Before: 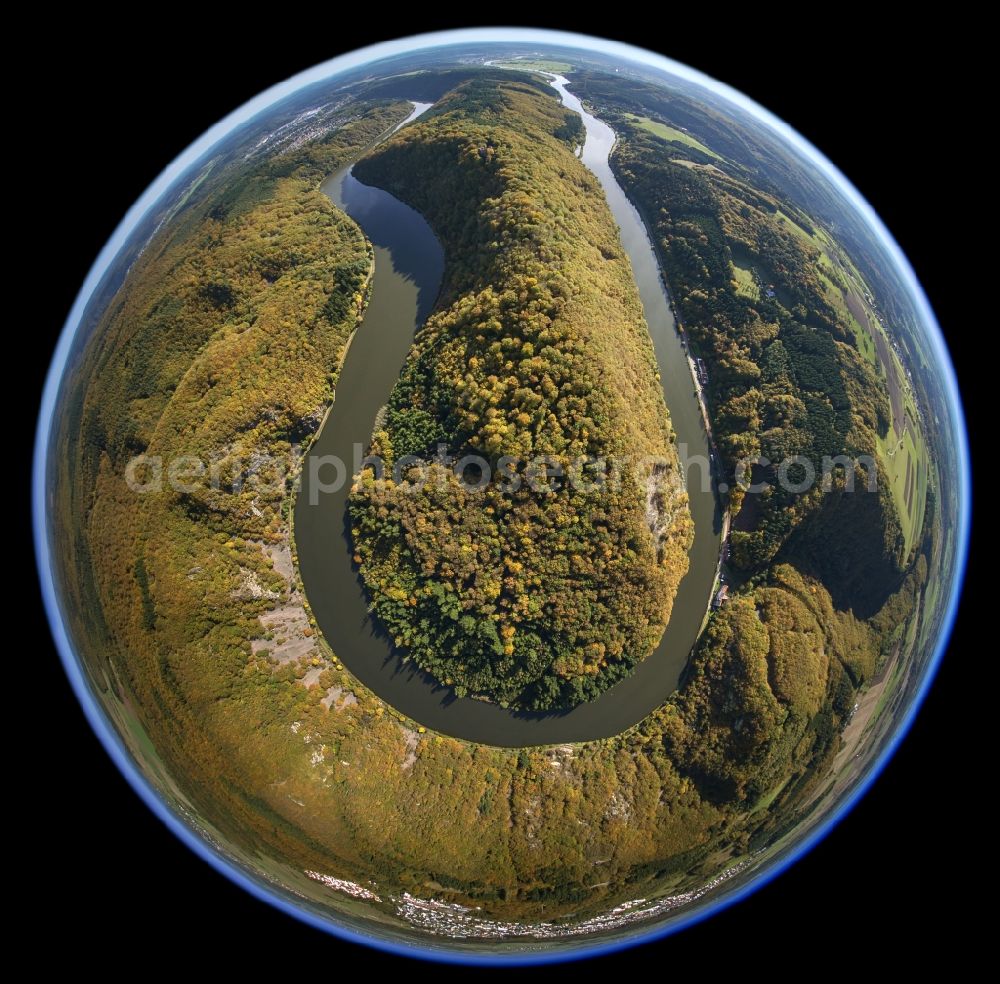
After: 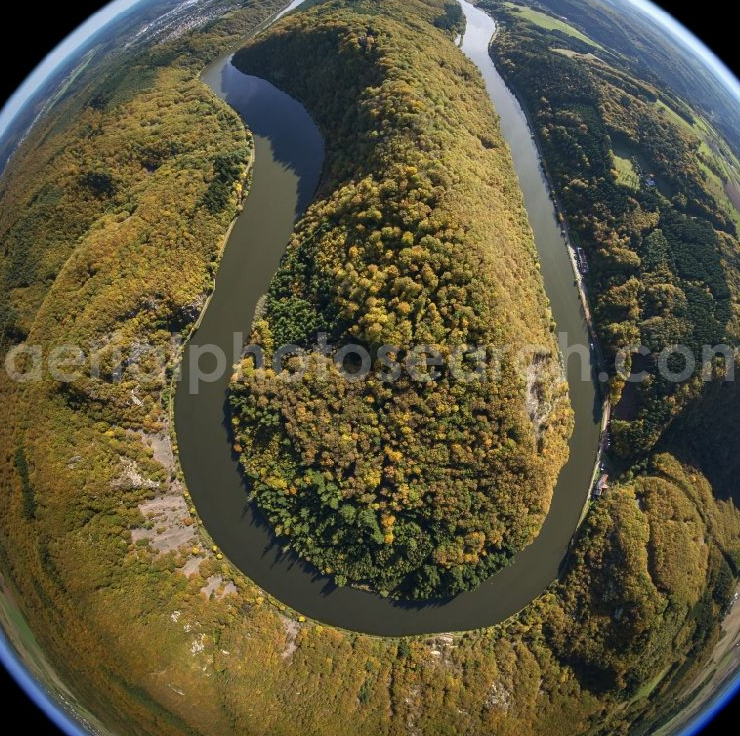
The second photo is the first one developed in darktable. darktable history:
crop and rotate: left 12.028%, top 11.363%, right 13.917%, bottom 13.828%
exposure: exposure -0.058 EV, compensate highlight preservation false
